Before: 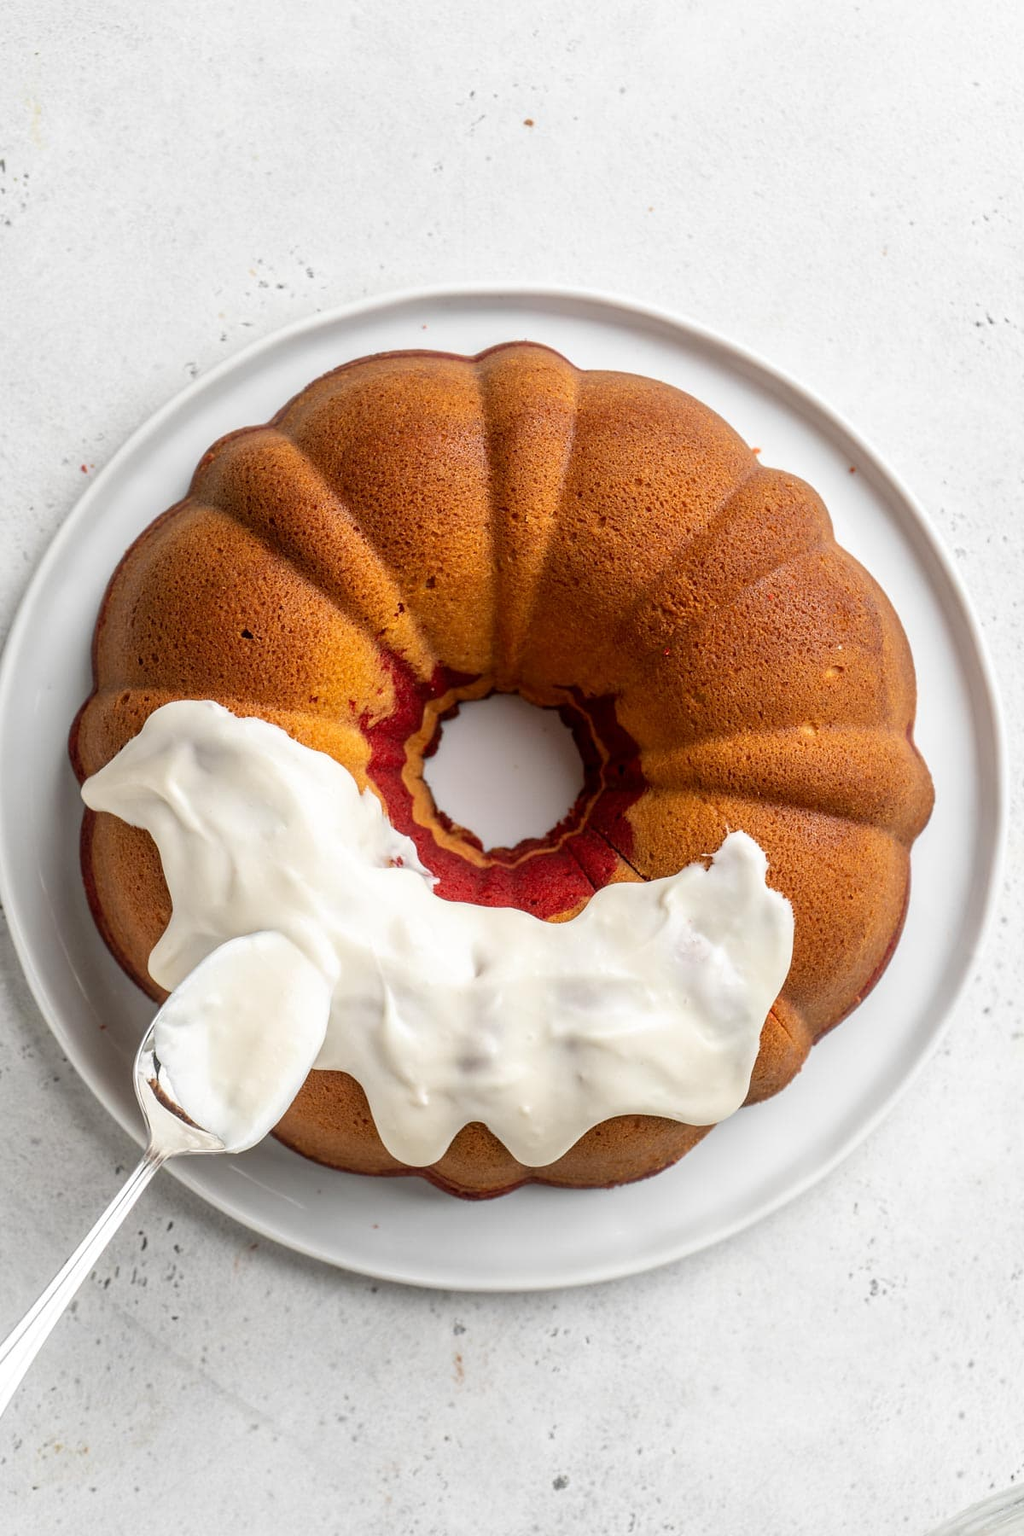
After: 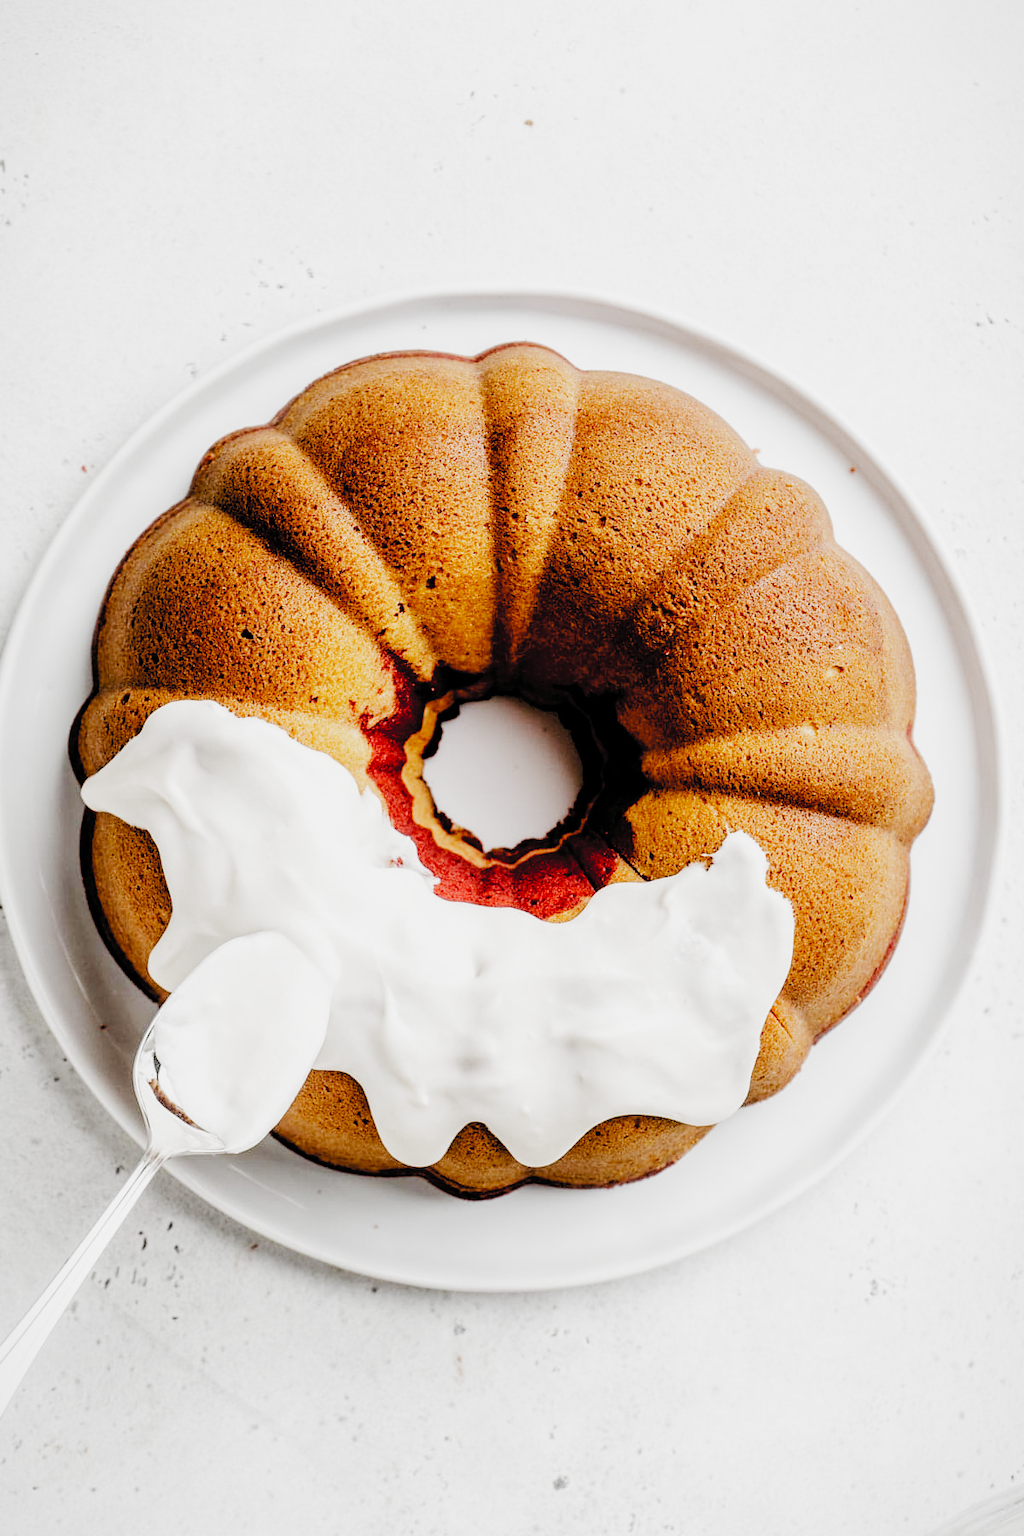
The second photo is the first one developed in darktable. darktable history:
tone equalizer: -8 EV -0.712 EV, -7 EV -0.711 EV, -6 EV -0.581 EV, -5 EV -0.398 EV, -3 EV 0.39 EV, -2 EV 0.6 EV, -1 EV 0.677 EV, +0 EV 0.765 EV, edges refinement/feathering 500, mask exposure compensation -1.57 EV, preserve details no
exposure: black level correction 0, exposure 0.596 EV, compensate exposure bias true, compensate highlight preservation false
vignetting: fall-off start 96.21%, fall-off radius 98.93%, brightness -0.181, saturation -0.3, width/height ratio 0.611, dithering 8-bit output
filmic rgb: black relative exposure -2.77 EV, white relative exposure 4.56 EV, hardness 1.71, contrast 1.237, preserve chrominance no, color science v5 (2021), contrast in shadows safe, contrast in highlights safe
